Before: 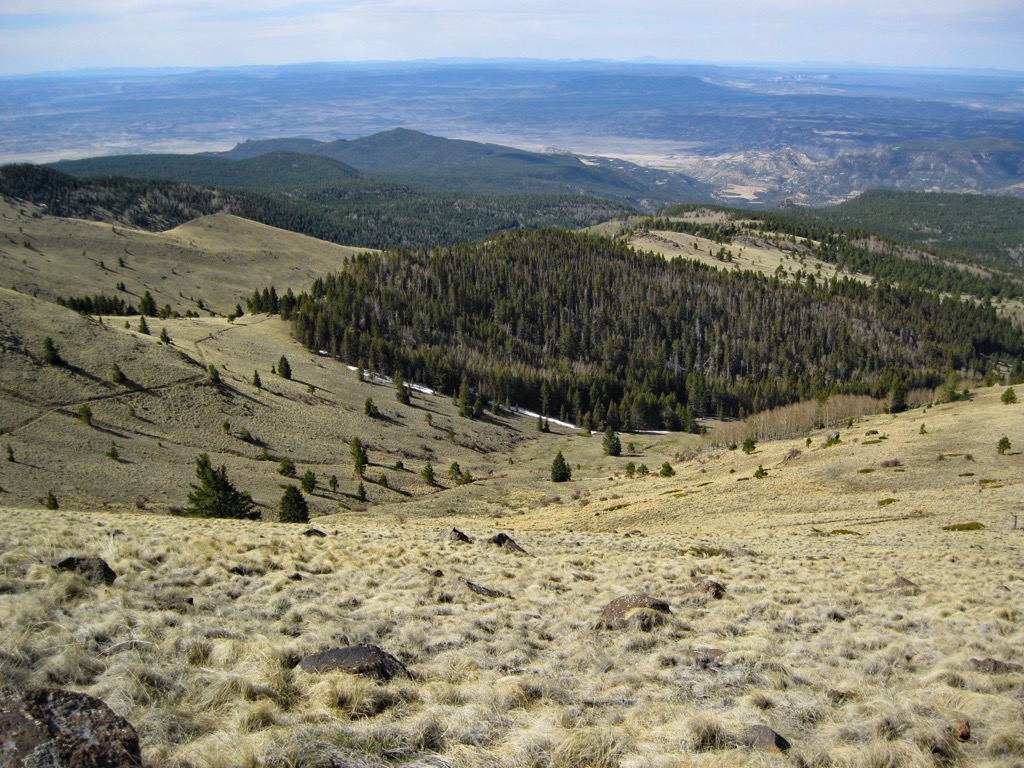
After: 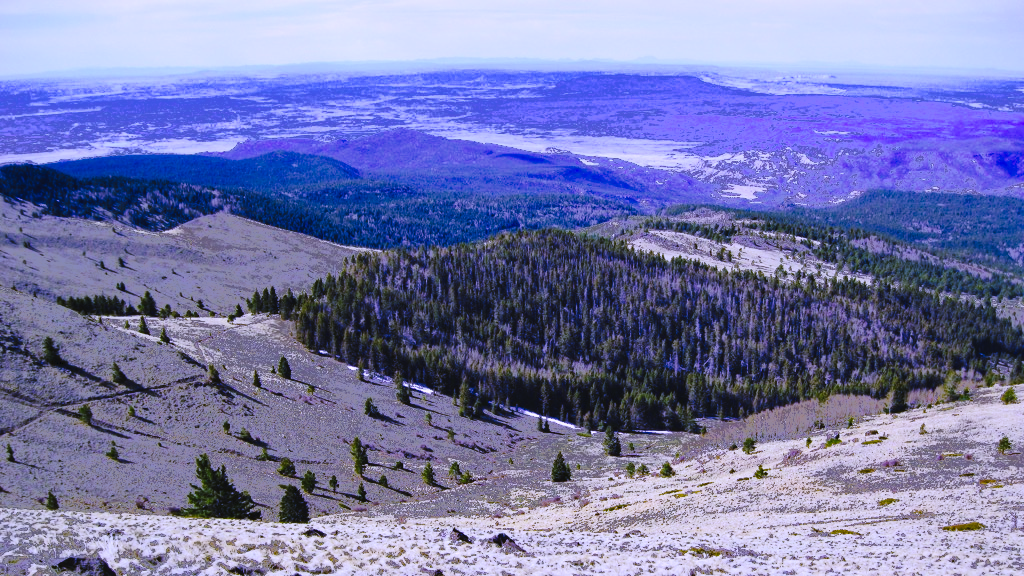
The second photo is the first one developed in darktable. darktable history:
white balance: red 0.98, blue 1.61
fill light: exposure -0.73 EV, center 0.69, width 2.2
color balance rgb: linear chroma grading › shadows -8%, linear chroma grading › global chroma 10%, perceptual saturation grading › global saturation 2%, perceptual saturation grading › highlights -2%, perceptual saturation grading › mid-tones 4%, perceptual saturation grading › shadows 8%, perceptual brilliance grading › global brilliance 2%, perceptual brilliance grading › highlights -4%, global vibrance 16%, saturation formula JzAzBz (2021)
crop: bottom 24.967%
contrast brightness saturation: contrast 0.05
tone curve: curves: ch0 [(0, 0) (0.003, 0.039) (0.011, 0.042) (0.025, 0.048) (0.044, 0.058) (0.069, 0.071) (0.1, 0.089) (0.136, 0.114) (0.177, 0.146) (0.224, 0.199) (0.277, 0.27) (0.335, 0.364) (0.399, 0.47) (0.468, 0.566) (0.543, 0.643) (0.623, 0.73) (0.709, 0.8) (0.801, 0.863) (0.898, 0.925) (1, 1)], preserve colors none
